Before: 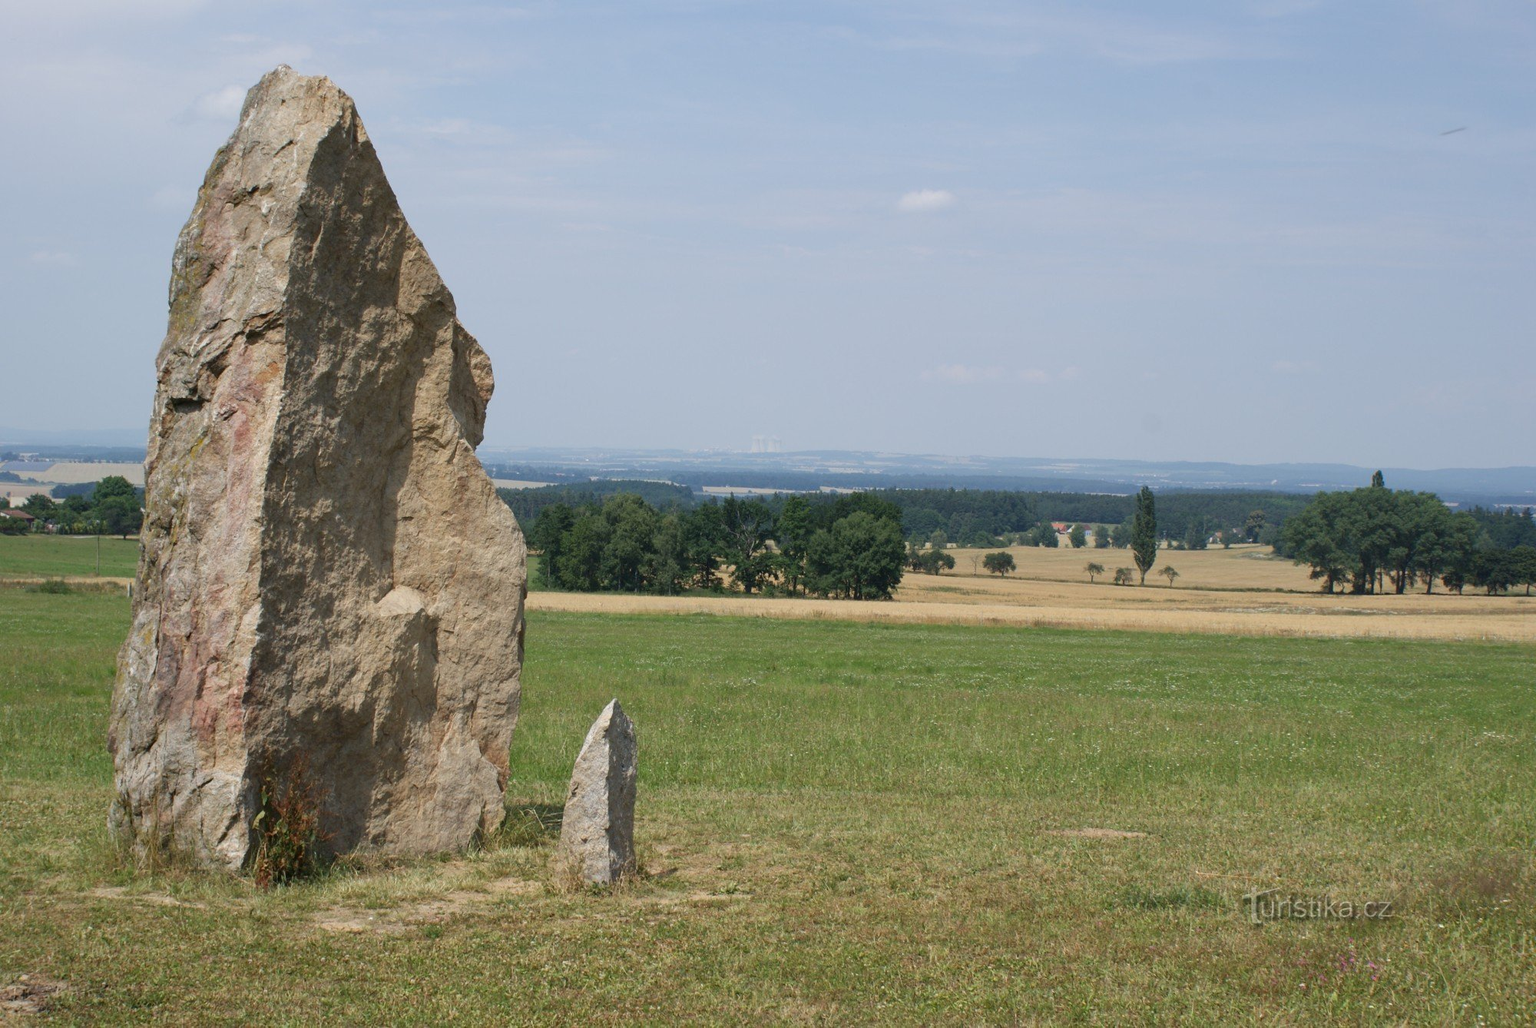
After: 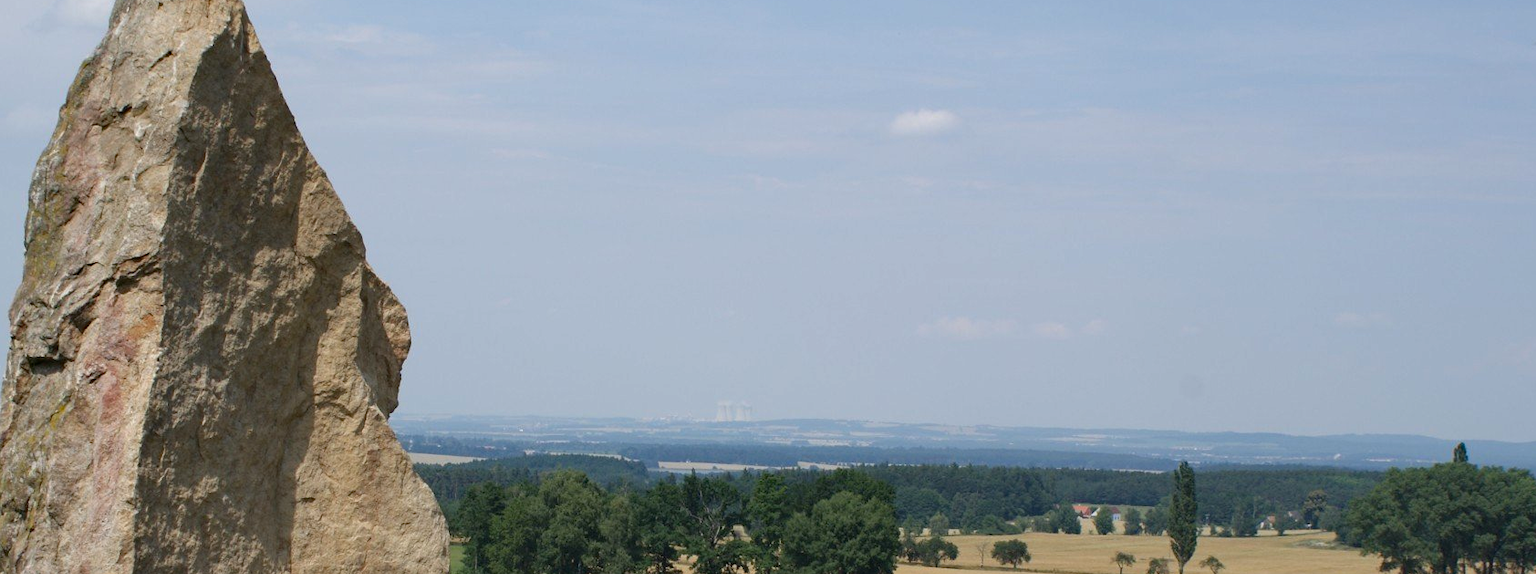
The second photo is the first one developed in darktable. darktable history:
crop and rotate: left 9.699%, top 9.5%, right 6.066%, bottom 43.341%
haze removal: adaptive false
